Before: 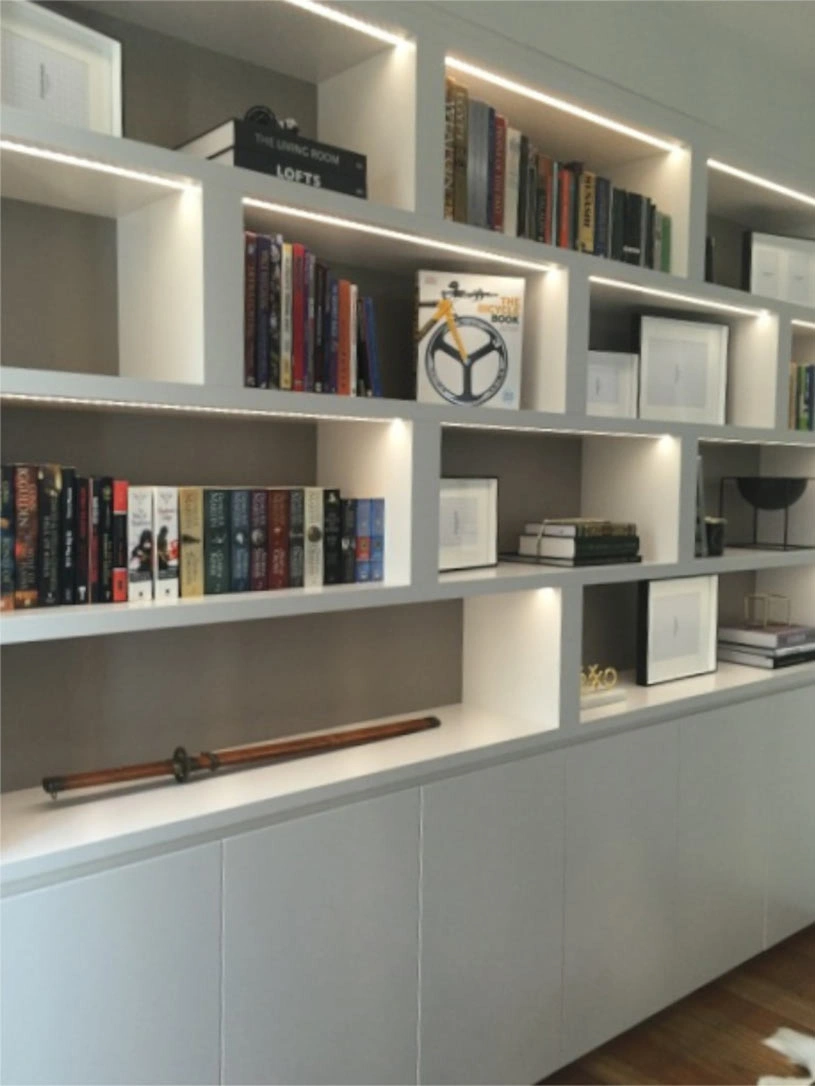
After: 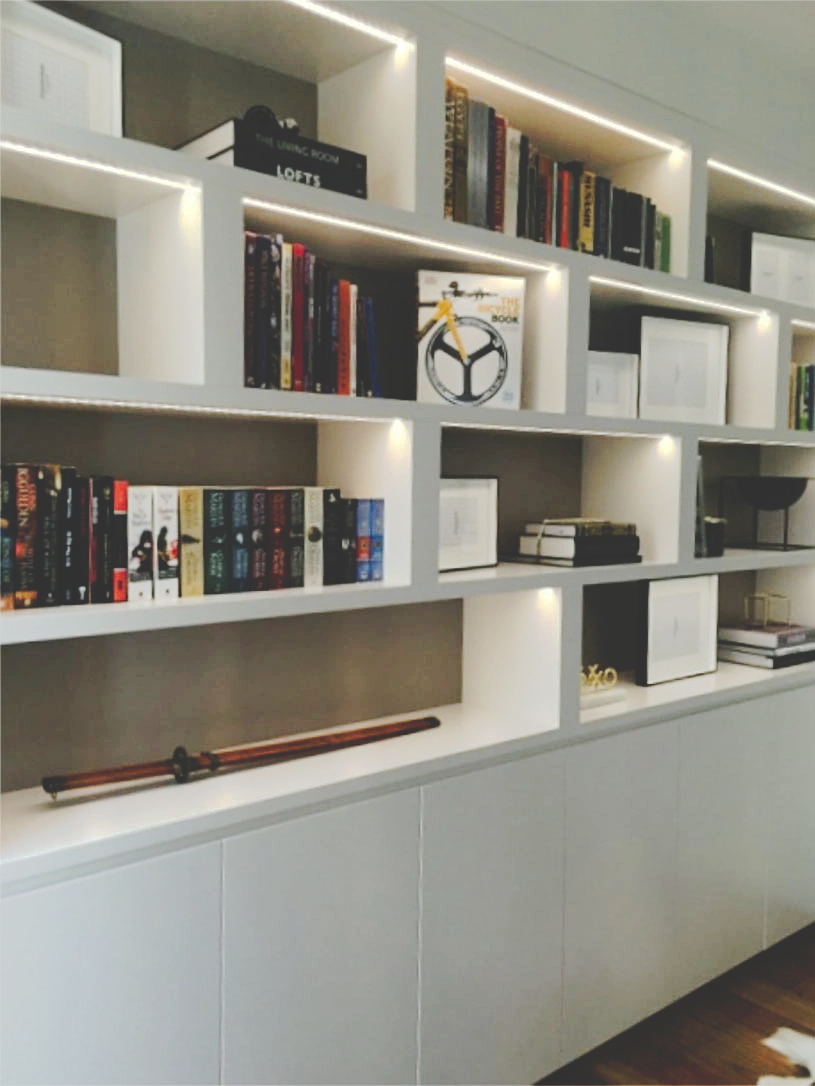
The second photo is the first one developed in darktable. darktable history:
sharpen: amount 0.209
tone curve: curves: ch0 [(0, 0) (0.003, 0.198) (0.011, 0.198) (0.025, 0.198) (0.044, 0.198) (0.069, 0.201) (0.1, 0.202) (0.136, 0.207) (0.177, 0.212) (0.224, 0.222) (0.277, 0.27) (0.335, 0.332) (0.399, 0.422) (0.468, 0.542) (0.543, 0.626) (0.623, 0.698) (0.709, 0.764) (0.801, 0.82) (0.898, 0.863) (1, 1)], preserve colors none
